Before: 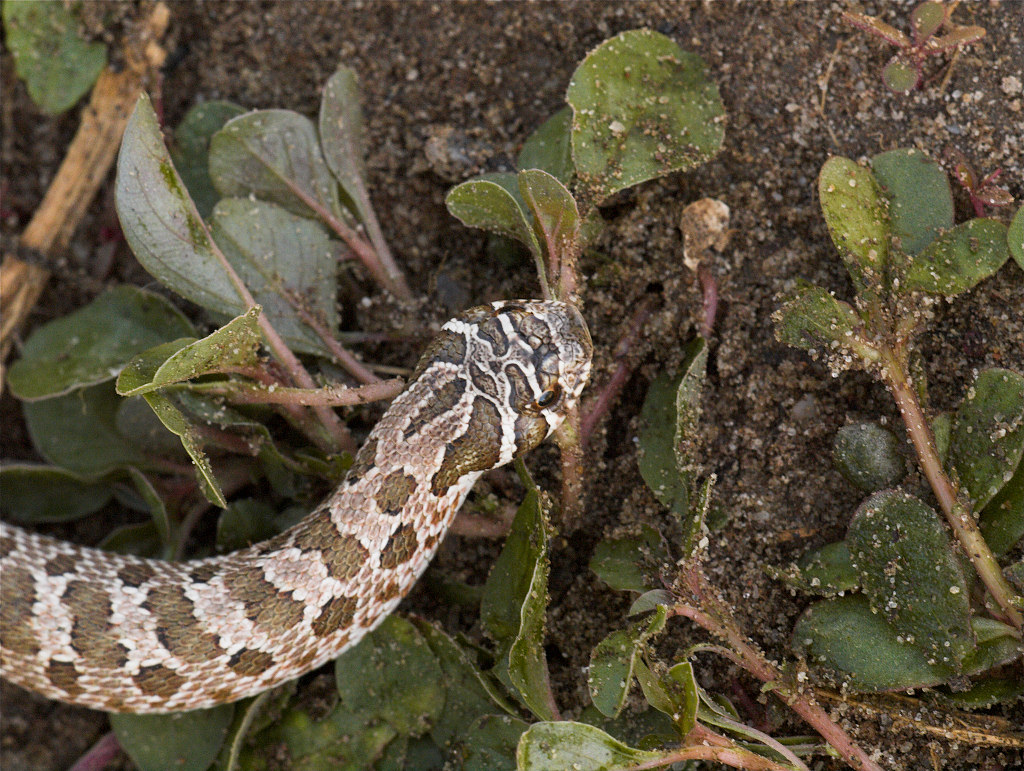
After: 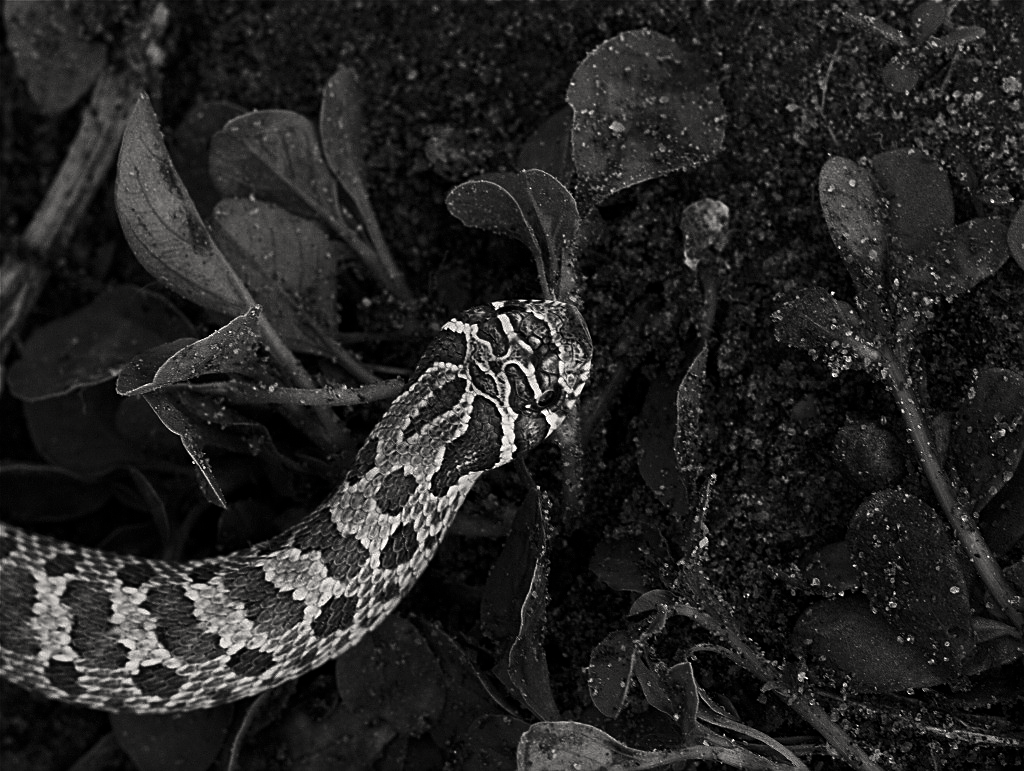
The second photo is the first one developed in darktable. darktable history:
color correction: highlights a* 0.816, highlights b* 2.78, saturation 1.1
sharpen: on, module defaults
contrast brightness saturation: contrast -0.03, brightness -0.59, saturation -1
